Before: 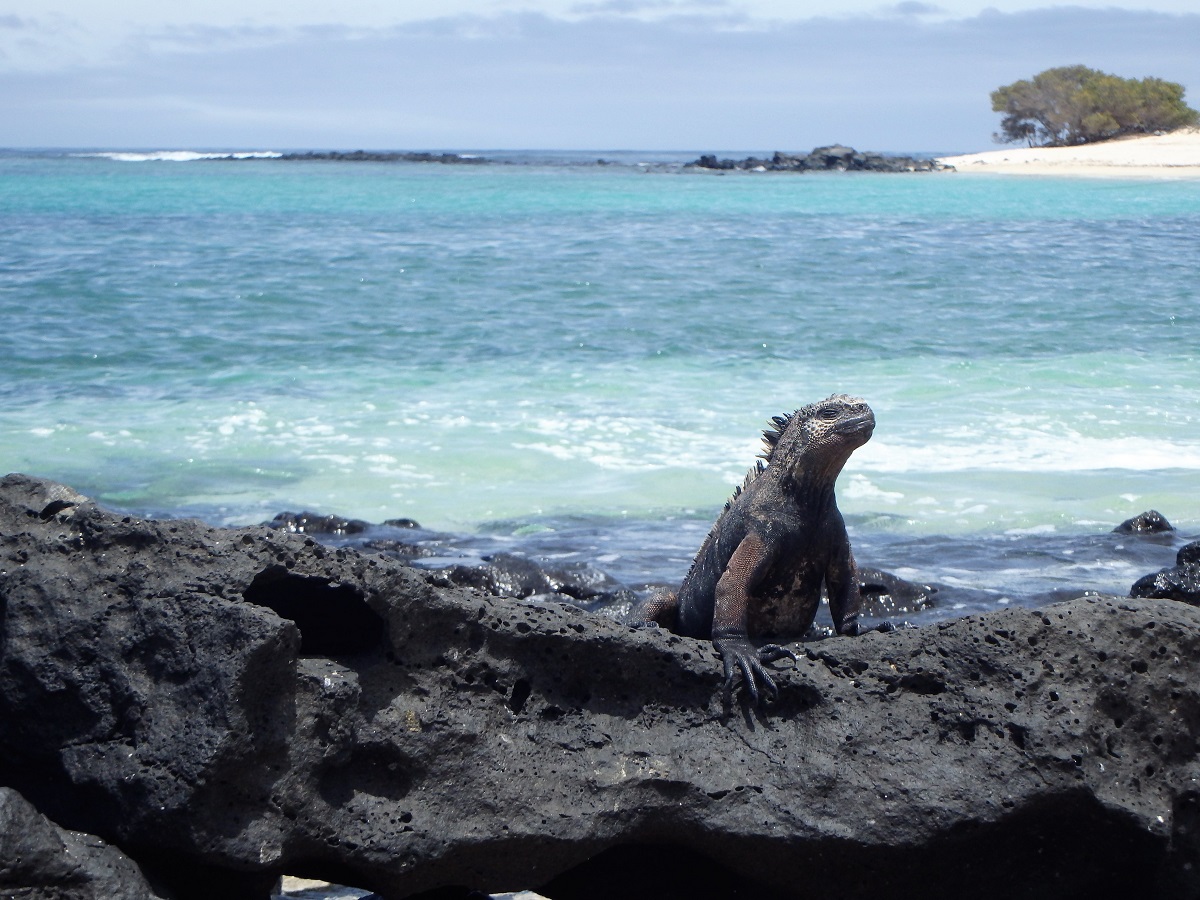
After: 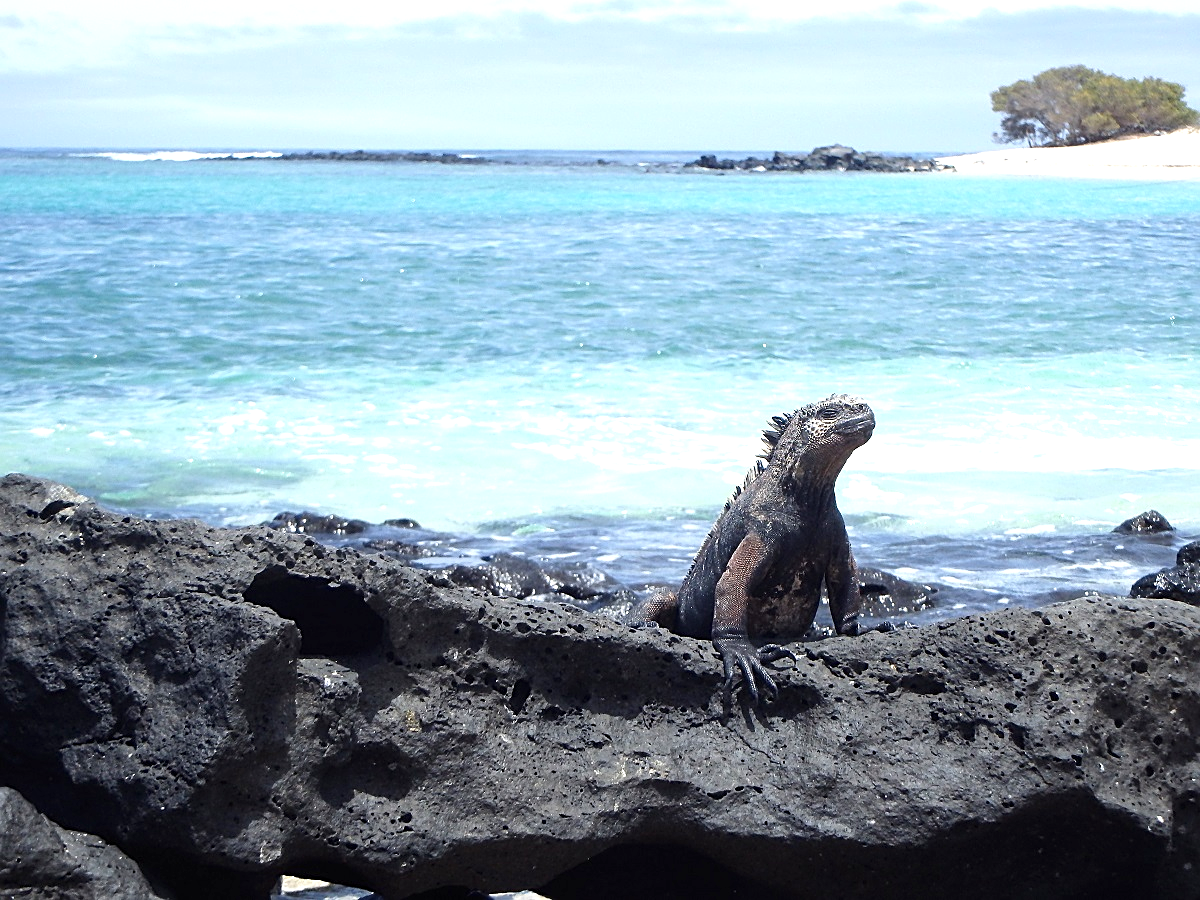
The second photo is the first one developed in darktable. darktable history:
sharpen: on, module defaults
exposure: exposure 0.657 EV, compensate highlight preservation false
